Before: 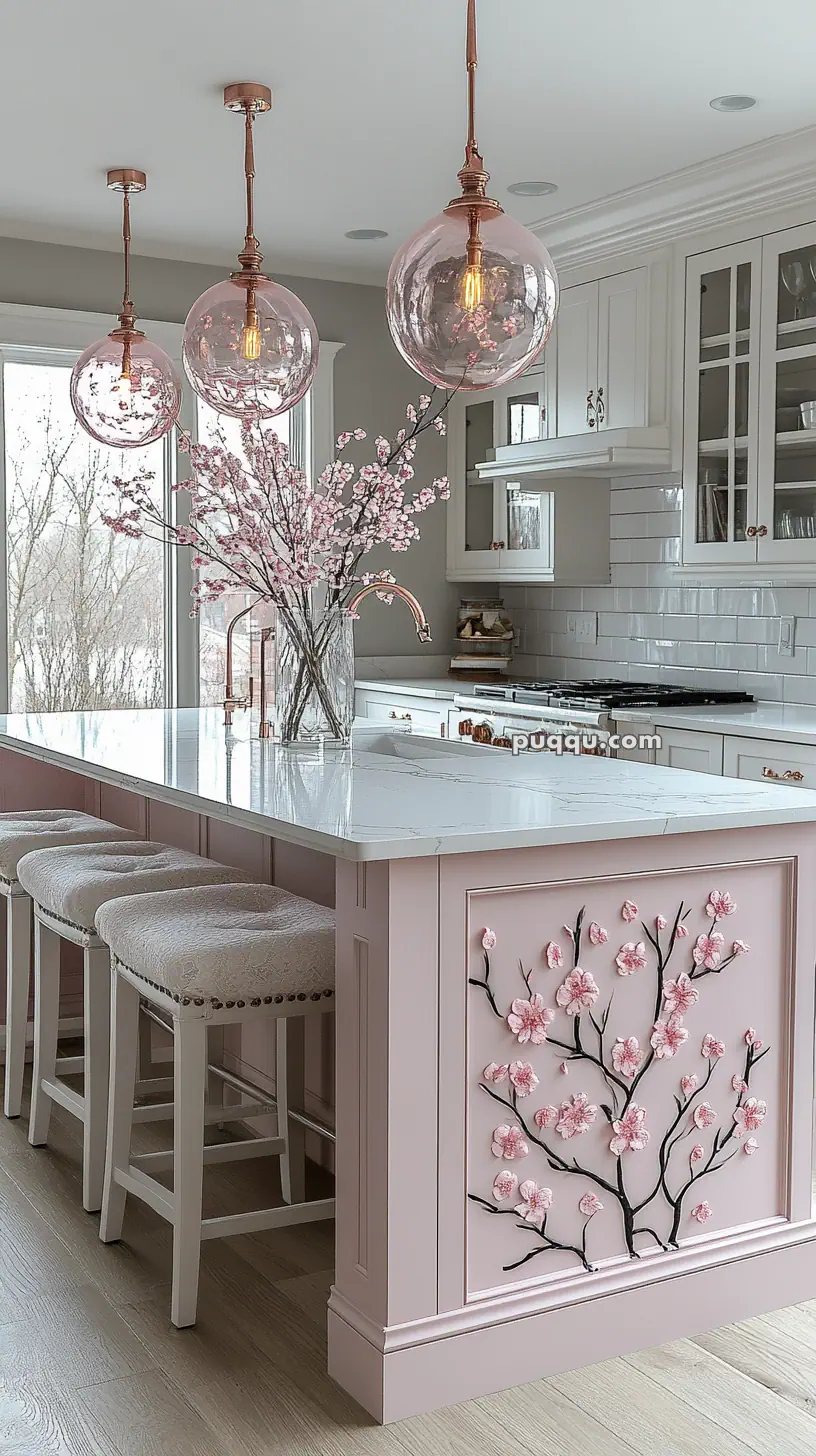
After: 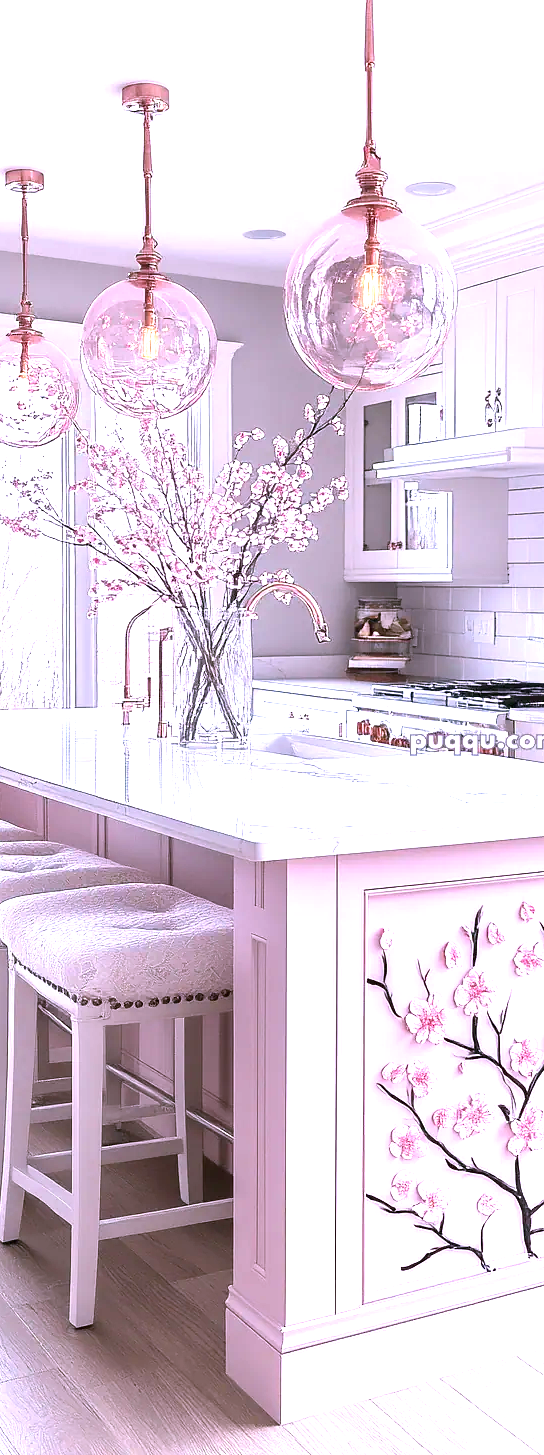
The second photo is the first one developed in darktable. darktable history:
exposure: black level correction 0, exposure 1.524 EV, compensate highlight preservation false
color correction: highlights a* 15.04, highlights b* -25.35
crop and rotate: left 12.535%, right 20.783%
